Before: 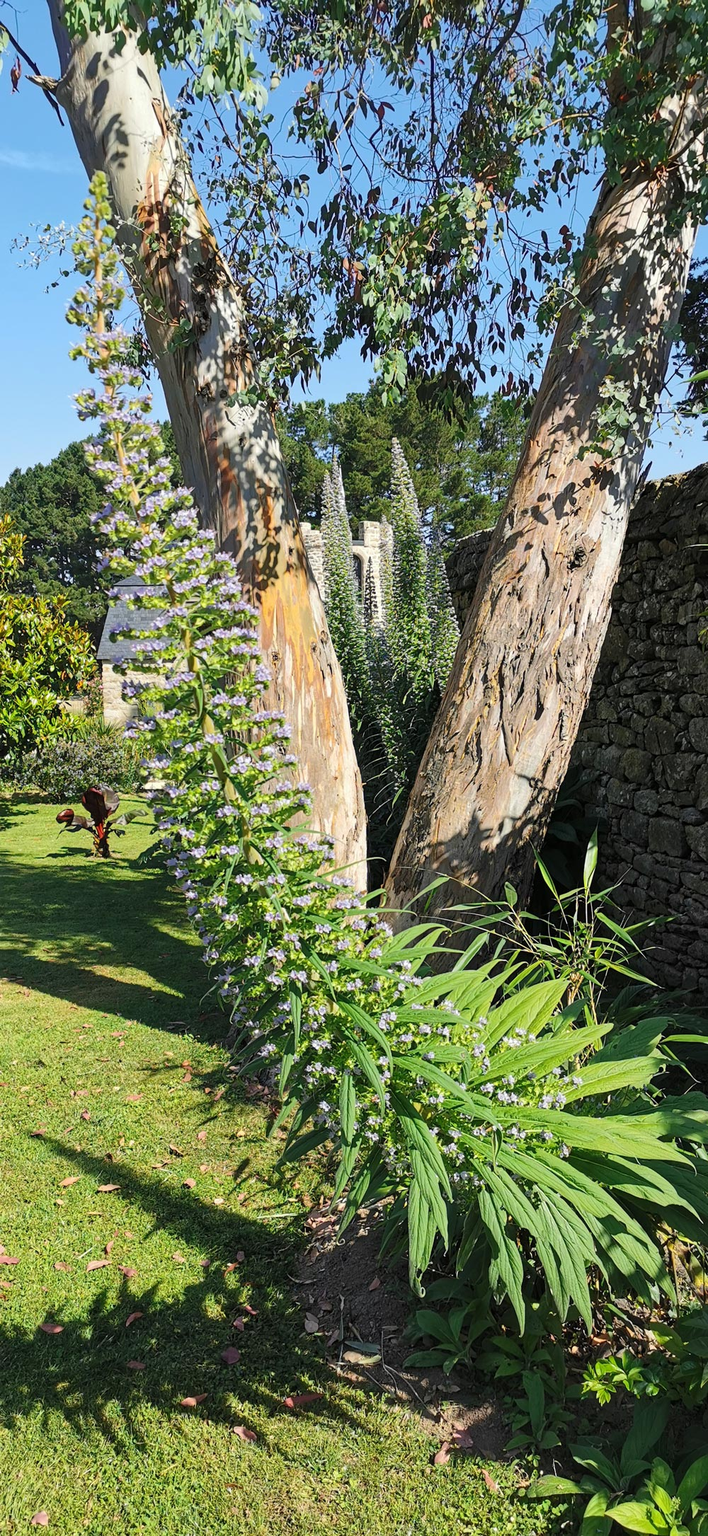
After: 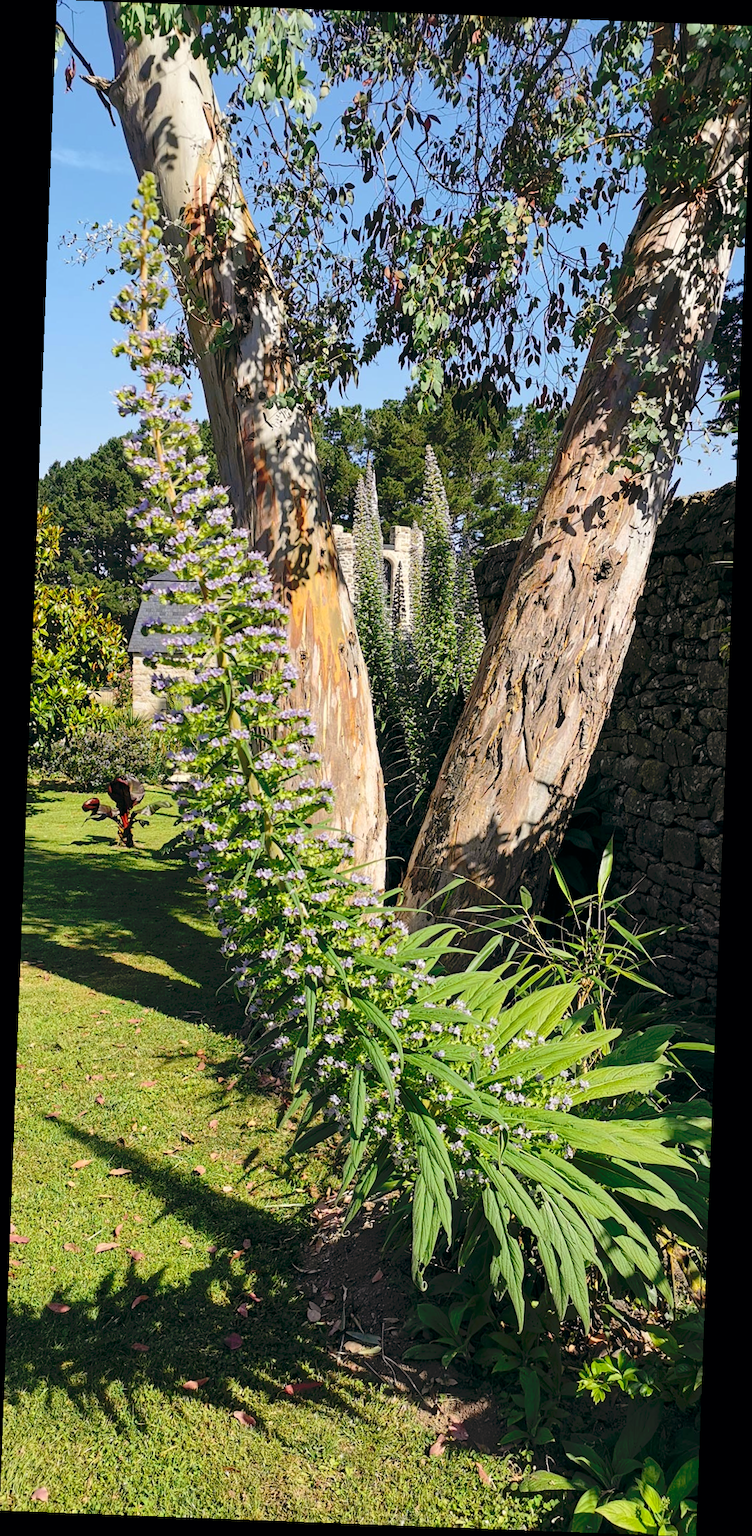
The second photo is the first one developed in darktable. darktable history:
color balance: lift [0.998, 0.998, 1.001, 1.002], gamma [0.995, 1.025, 0.992, 0.975], gain [0.995, 1.02, 0.997, 0.98]
tone curve: curves: ch0 [(0, 0) (0.003, 0.004) (0.011, 0.005) (0.025, 0.014) (0.044, 0.037) (0.069, 0.059) (0.1, 0.096) (0.136, 0.116) (0.177, 0.133) (0.224, 0.177) (0.277, 0.255) (0.335, 0.319) (0.399, 0.385) (0.468, 0.457) (0.543, 0.545) (0.623, 0.621) (0.709, 0.705) (0.801, 0.801) (0.898, 0.901) (1, 1)], preserve colors none
rotate and perspective: rotation 2.17°, automatic cropping off
